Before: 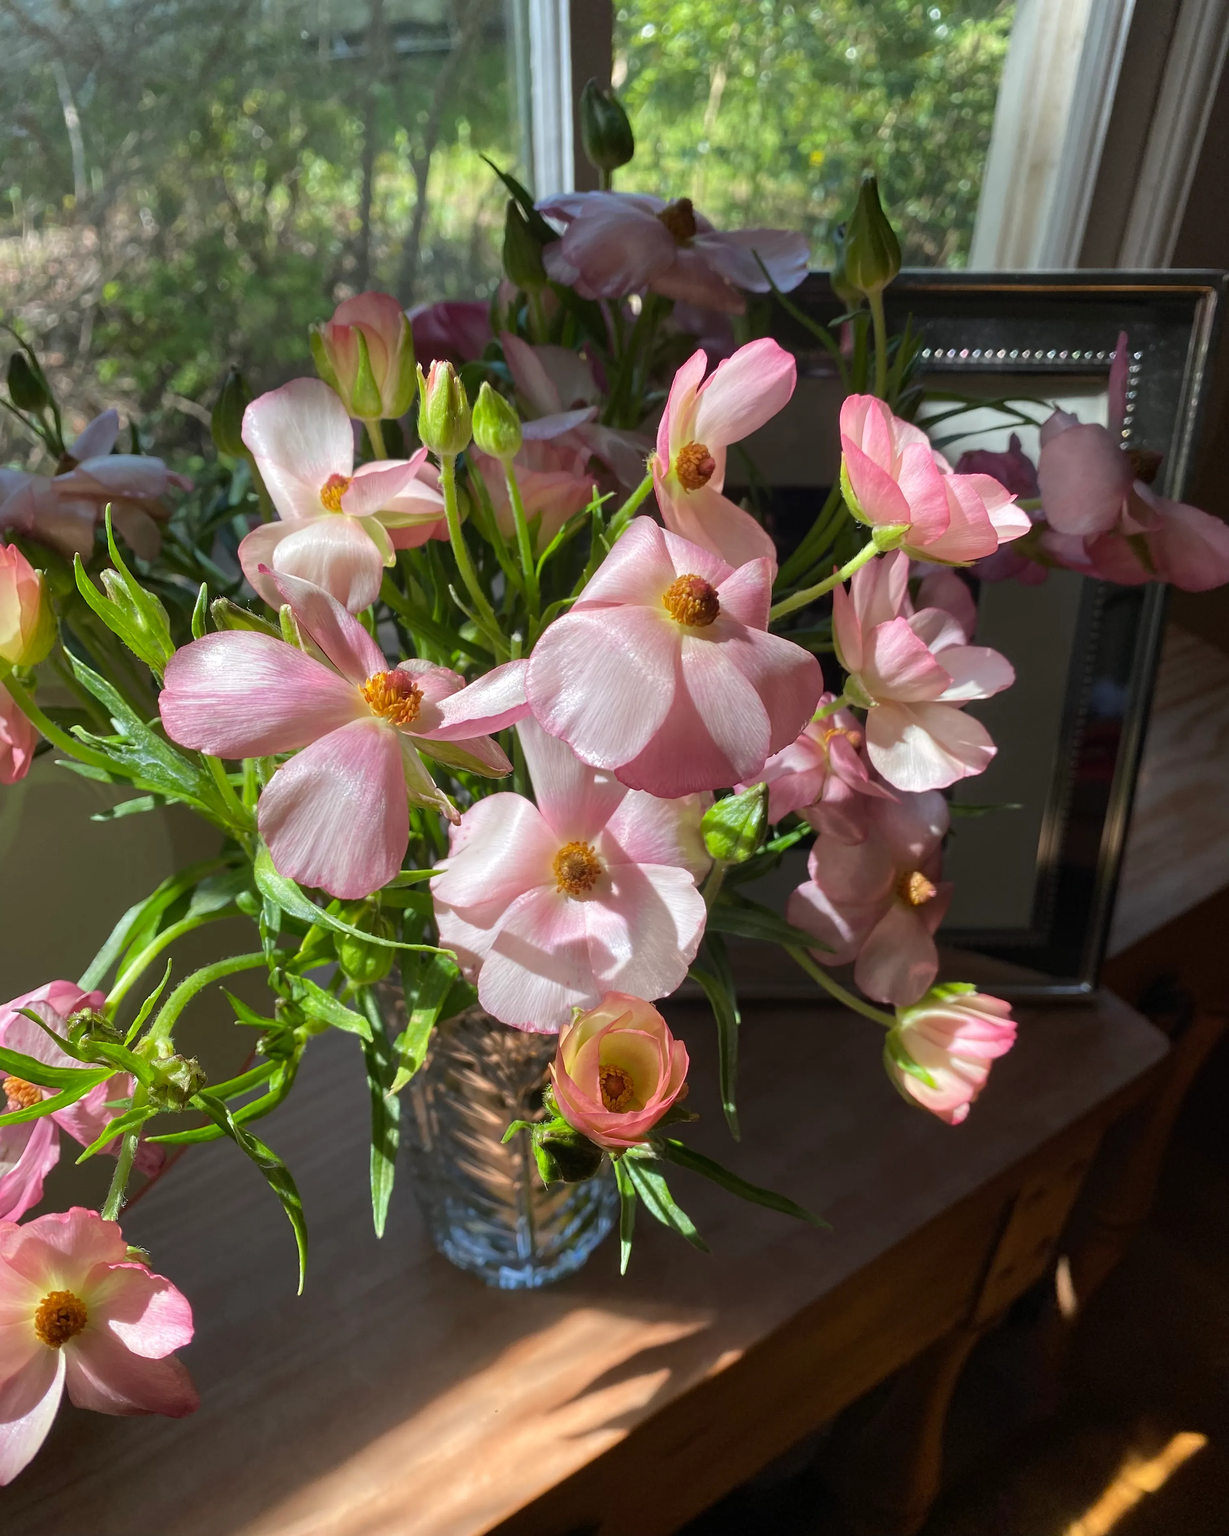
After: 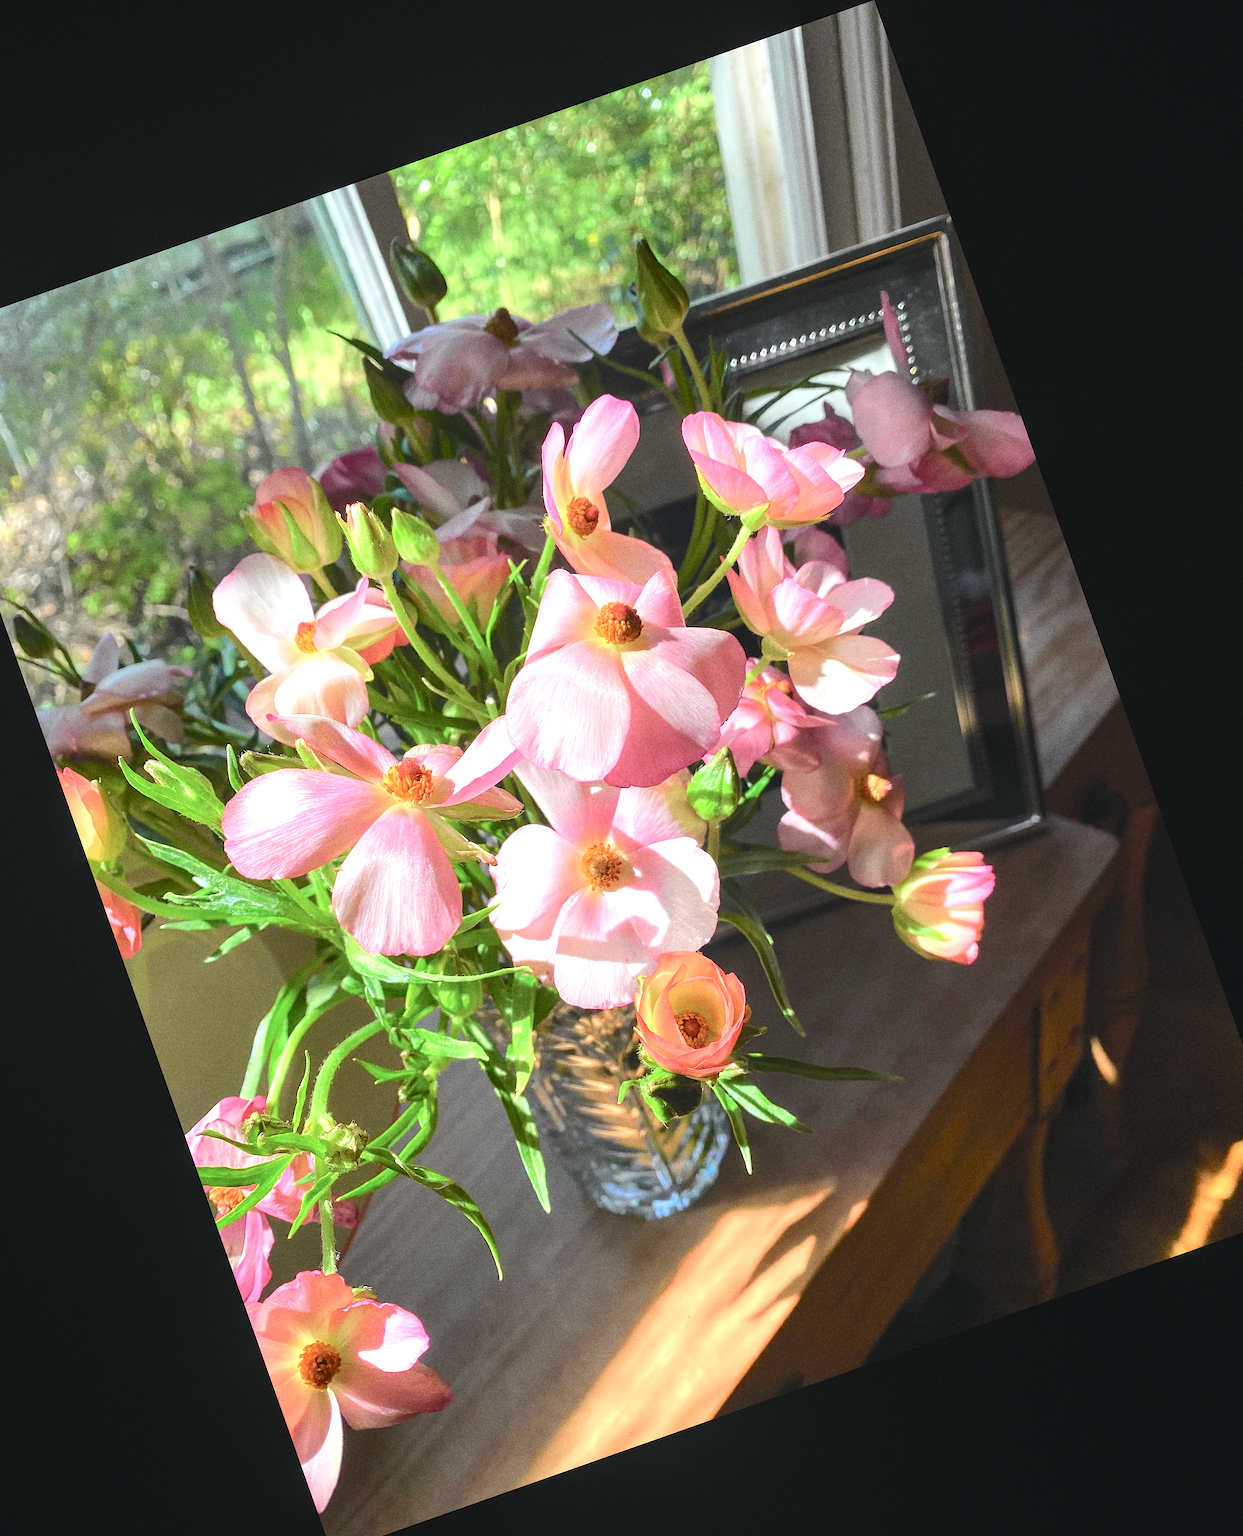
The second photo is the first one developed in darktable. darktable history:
sharpen: radius 1.864, amount 0.398, threshold 1.271
crop and rotate: angle 19.43°, left 6.812%, right 4.125%, bottom 1.087%
contrast brightness saturation: saturation -0.04
grain: coarseness 0.09 ISO, strength 40%
tone curve: curves: ch0 [(0, 0) (0.037, 0.011) (0.131, 0.108) (0.279, 0.279) (0.476, 0.554) (0.617, 0.693) (0.704, 0.77) (0.813, 0.852) (0.916, 0.924) (1, 0.993)]; ch1 [(0, 0) (0.318, 0.278) (0.444, 0.427) (0.493, 0.492) (0.508, 0.502) (0.534, 0.531) (0.562, 0.571) (0.626, 0.667) (0.746, 0.764) (1, 1)]; ch2 [(0, 0) (0.316, 0.292) (0.381, 0.37) (0.423, 0.448) (0.476, 0.492) (0.502, 0.498) (0.522, 0.518) (0.533, 0.532) (0.586, 0.631) (0.634, 0.663) (0.7, 0.7) (0.861, 0.808) (1, 0.951)], color space Lab, independent channels, preserve colors none
tone equalizer: on, module defaults
local contrast: detail 110%
exposure: black level correction -0.005, exposure 1.002 EV, compensate highlight preservation false
